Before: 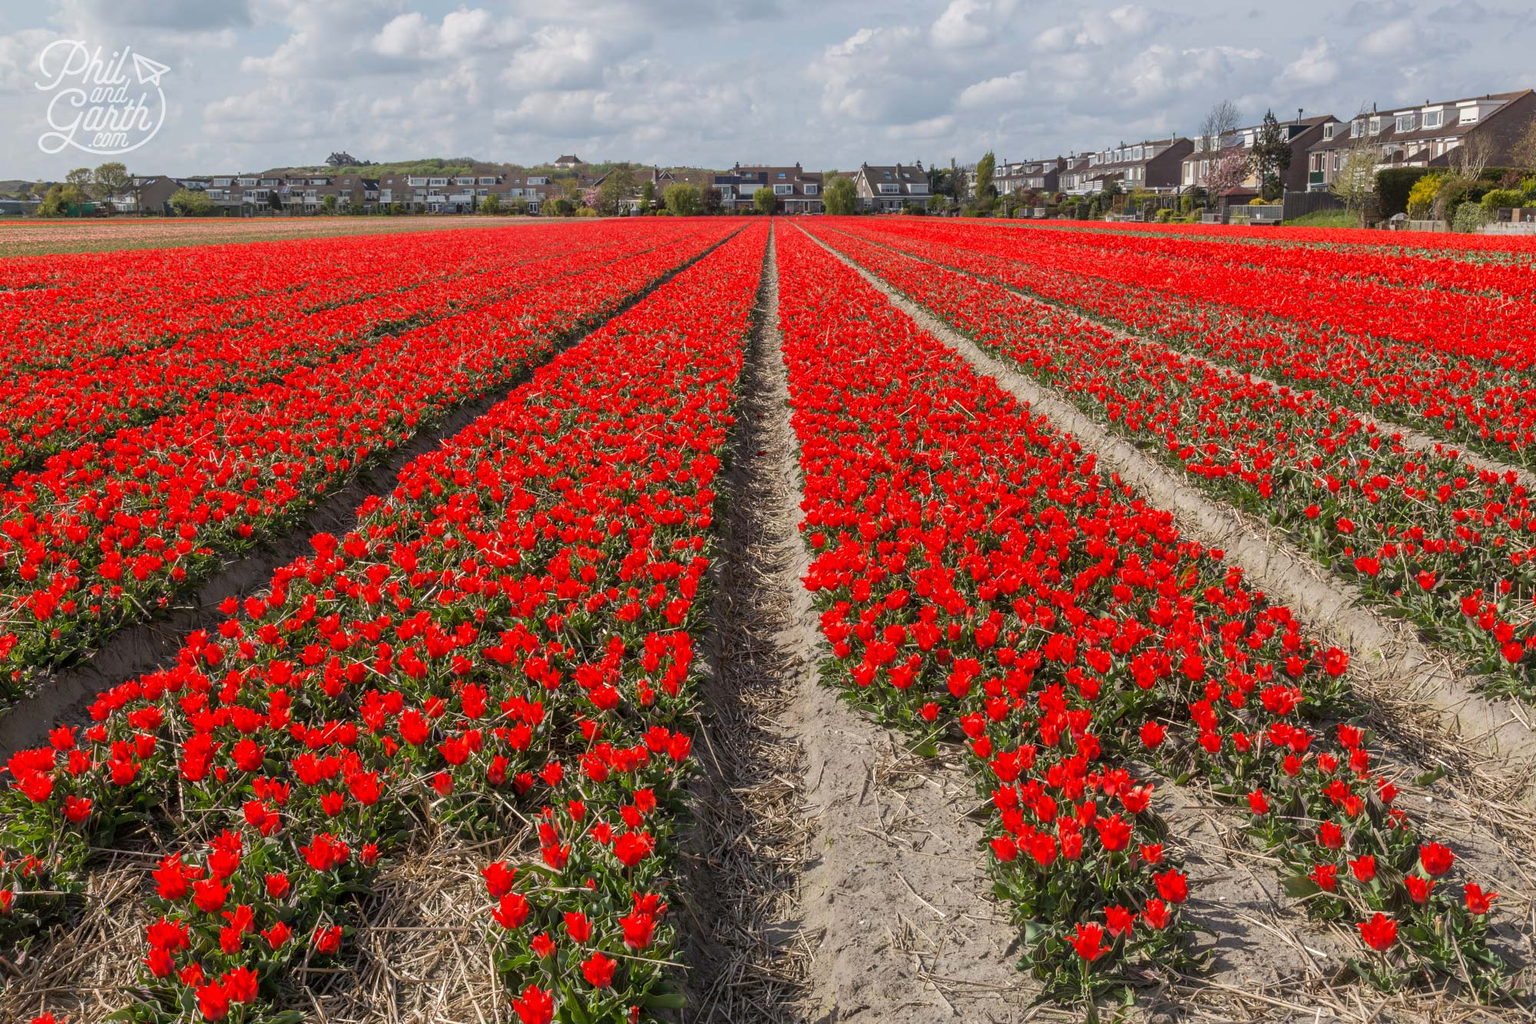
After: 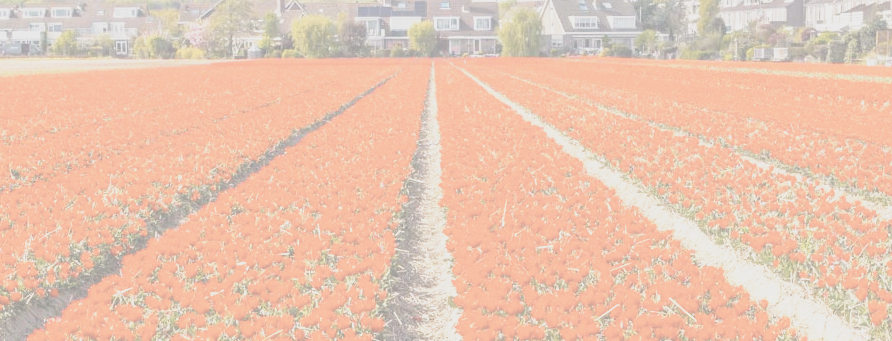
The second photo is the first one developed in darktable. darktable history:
shadows and highlights: radius 333.85, shadows 63.16, highlights 5.8, compress 87.59%, soften with gaussian
color balance rgb: highlights gain › chroma 3.763%, highlights gain › hue 59.01°, global offset › luminance 1.978%, linear chroma grading › global chroma 3.311%, perceptual saturation grading › global saturation 37.241%, perceptual saturation grading › shadows 35.453%, perceptual brilliance grading › global brilliance 17.423%, global vibrance 20%
contrast brightness saturation: contrast -0.329, brightness 0.736, saturation -0.795
base curve: curves: ch0 [(0, 0) (0.012, 0.01) (0.073, 0.168) (0.31, 0.711) (0.645, 0.957) (1, 1)], preserve colors none
crop: left 28.655%, top 16.801%, right 26.711%, bottom 57.586%
exposure: exposure 0.127 EV, compensate highlight preservation false
